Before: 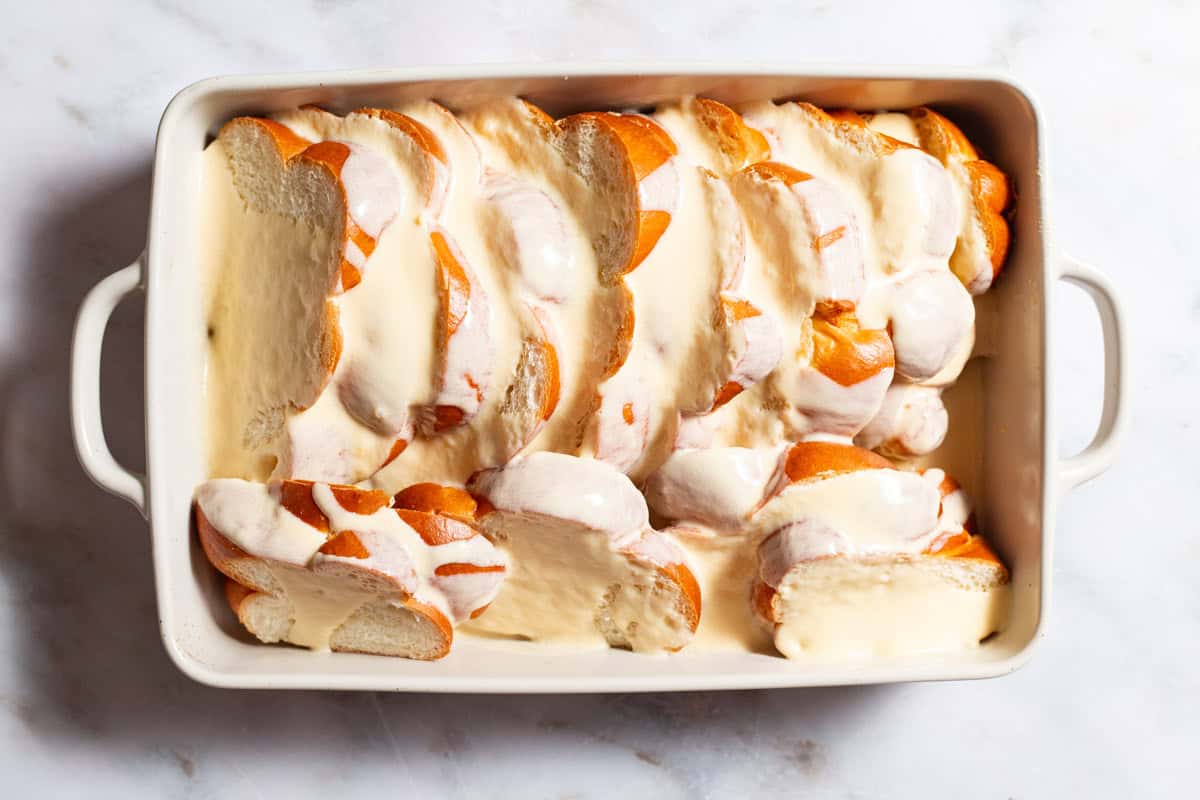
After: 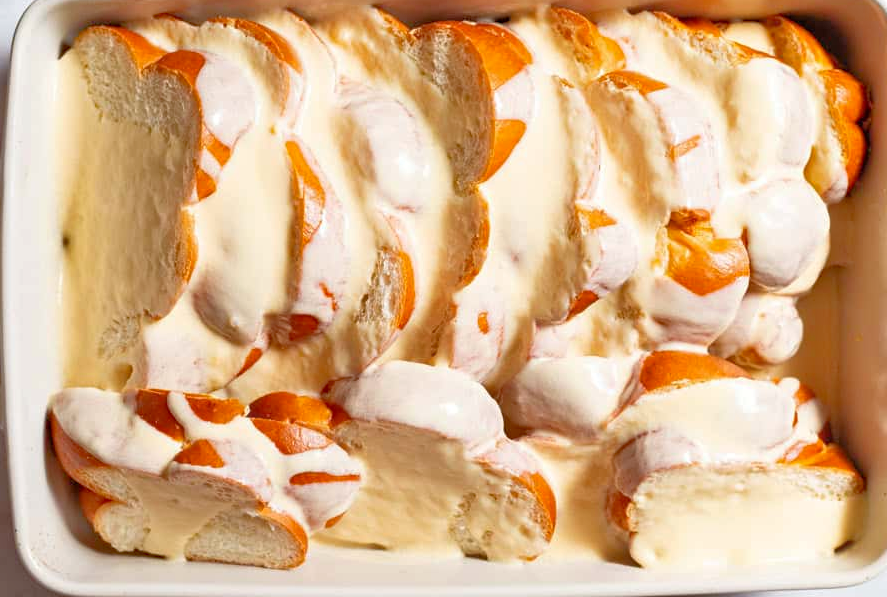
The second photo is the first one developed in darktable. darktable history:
crop and rotate: left 12.091%, top 11.479%, right 13.98%, bottom 13.846%
haze removal: compatibility mode true, adaptive false
exposure: exposure -0.016 EV, compensate highlight preservation false
tone equalizer: -7 EV 0.157 EV, -6 EV 0.579 EV, -5 EV 1.17 EV, -4 EV 1.29 EV, -3 EV 1.15 EV, -2 EV 0.6 EV, -1 EV 0.153 EV
